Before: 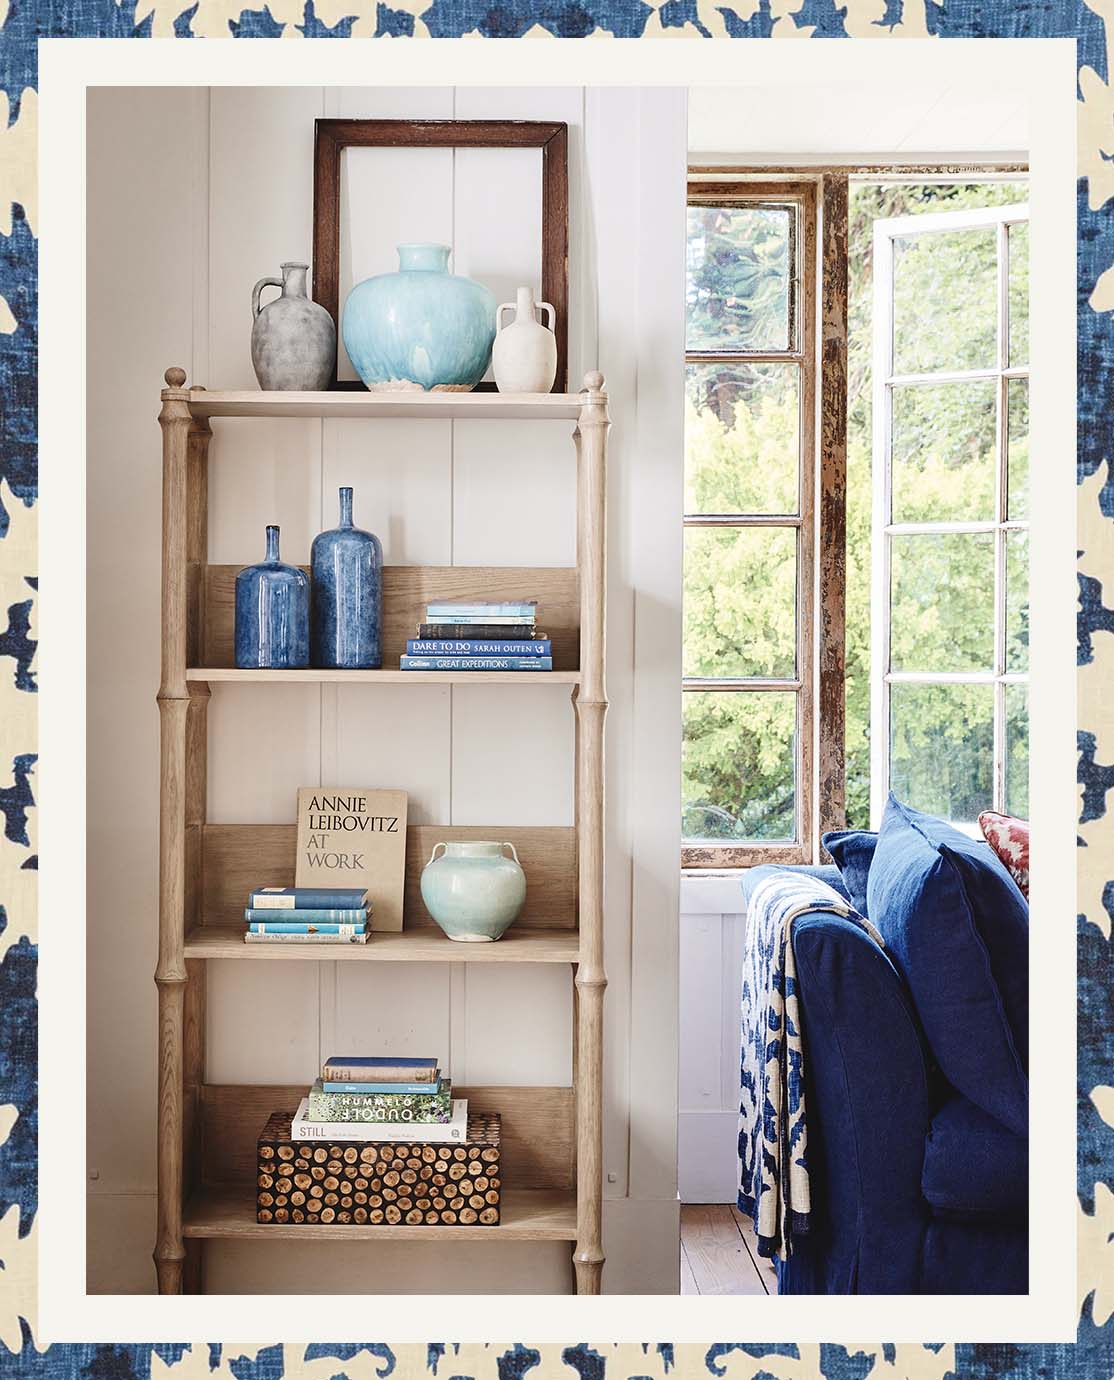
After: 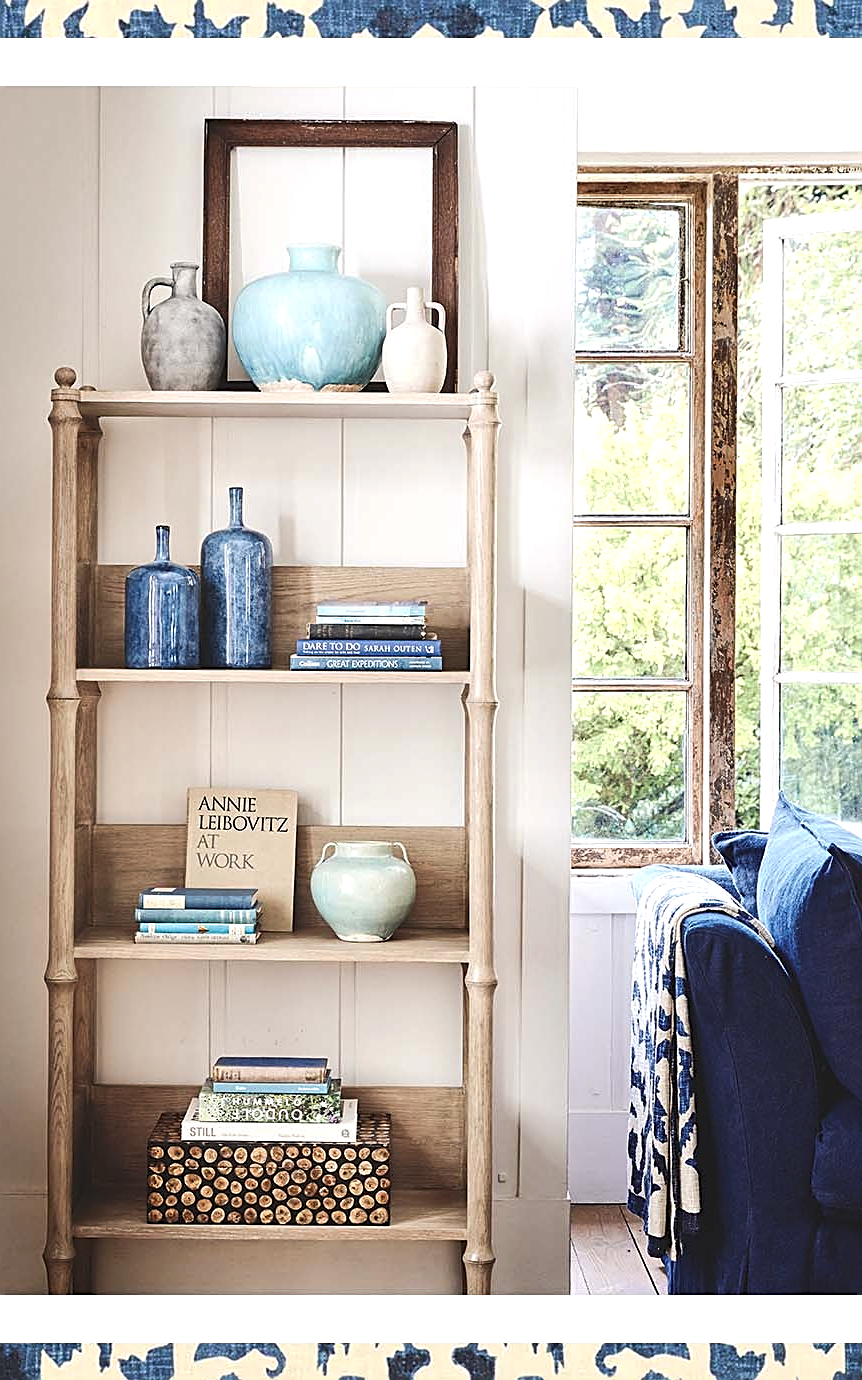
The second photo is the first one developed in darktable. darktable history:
tone equalizer: -8 EV -0.417 EV, -7 EV -0.389 EV, -6 EV -0.333 EV, -5 EV -0.222 EV, -3 EV 0.222 EV, -2 EV 0.333 EV, -1 EV 0.389 EV, +0 EV 0.417 EV, edges refinement/feathering 500, mask exposure compensation -1.57 EV, preserve details no
crop: left 9.88%, right 12.664%
sharpen: on, module defaults
tone curve: curves: ch0 [(0, 0) (0.003, 0.04) (0.011, 0.053) (0.025, 0.077) (0.044, 0.104) (0.069, 0.127) (0.1, 0.15) (0.136, 0.177) (0.177, 0.215) (0.224, 0.254) (0.277, 0.3) (0.335, 0.355) (0.399, 0.41) (0.468, 0.477) (0.543, 0.554) (0.623, 0.636) (0.709, 0.72) (0.801, 0.804) (0.898, 0.892) (1, 1)], preserve colors none
